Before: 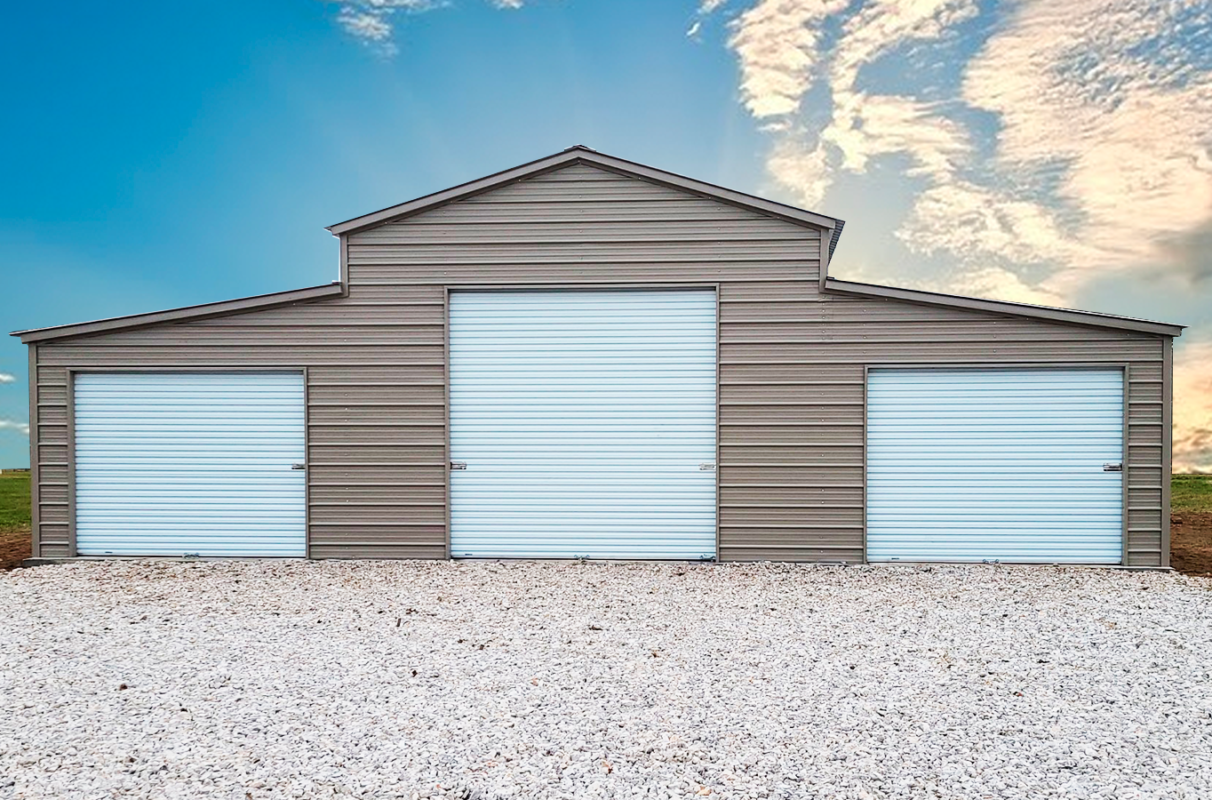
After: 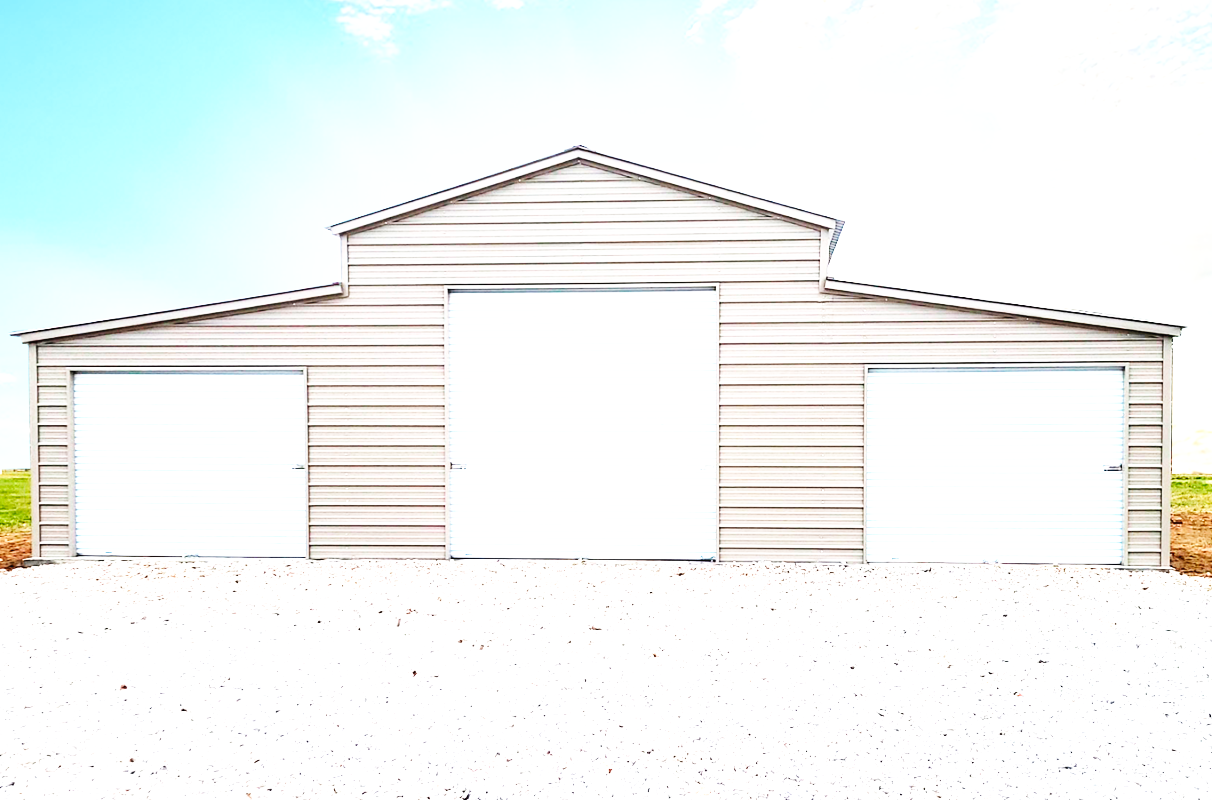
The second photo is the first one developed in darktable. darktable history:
base curve: curves: ch0 [(0, 0.003) (0.001, 0.002) (0.006, 0.004) (0.02, 0.022) (0.048, 0.086) (0.094, 0.234) (0.162, 0.431) (0.258, 0.629) (0.385, 0.8) (0.548, 0.918) (0.751, 0.988) (1, 1)], preserve colors none
exposure: black level correction 0.001, exposure 1.3 EV, compensate highlight preservation false
